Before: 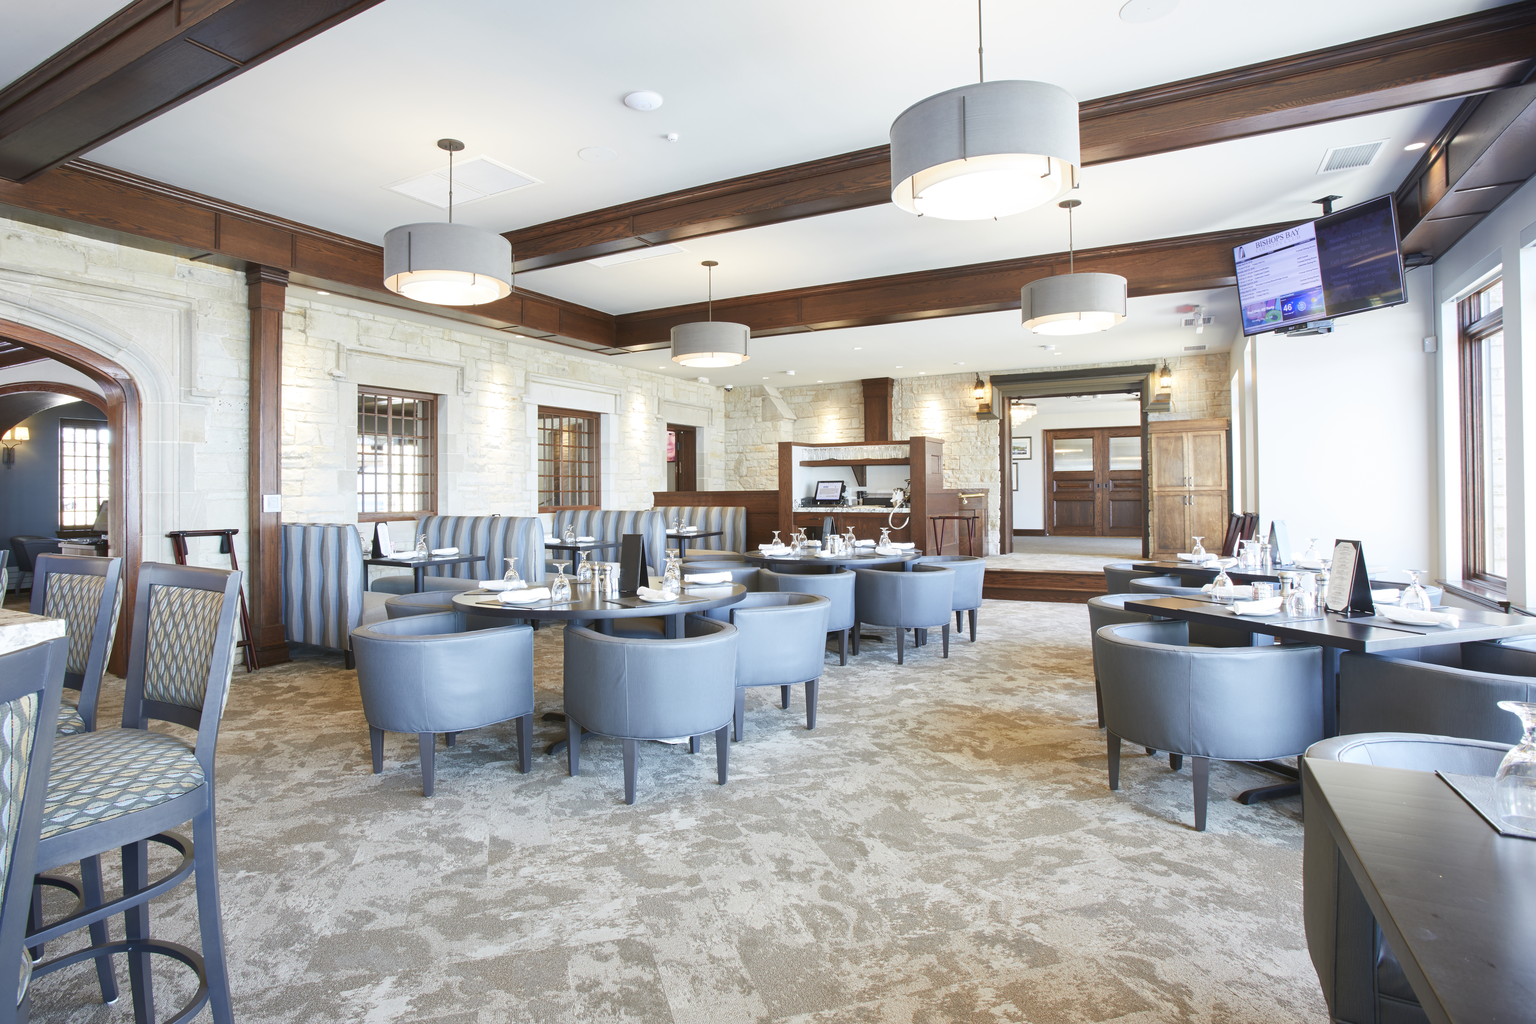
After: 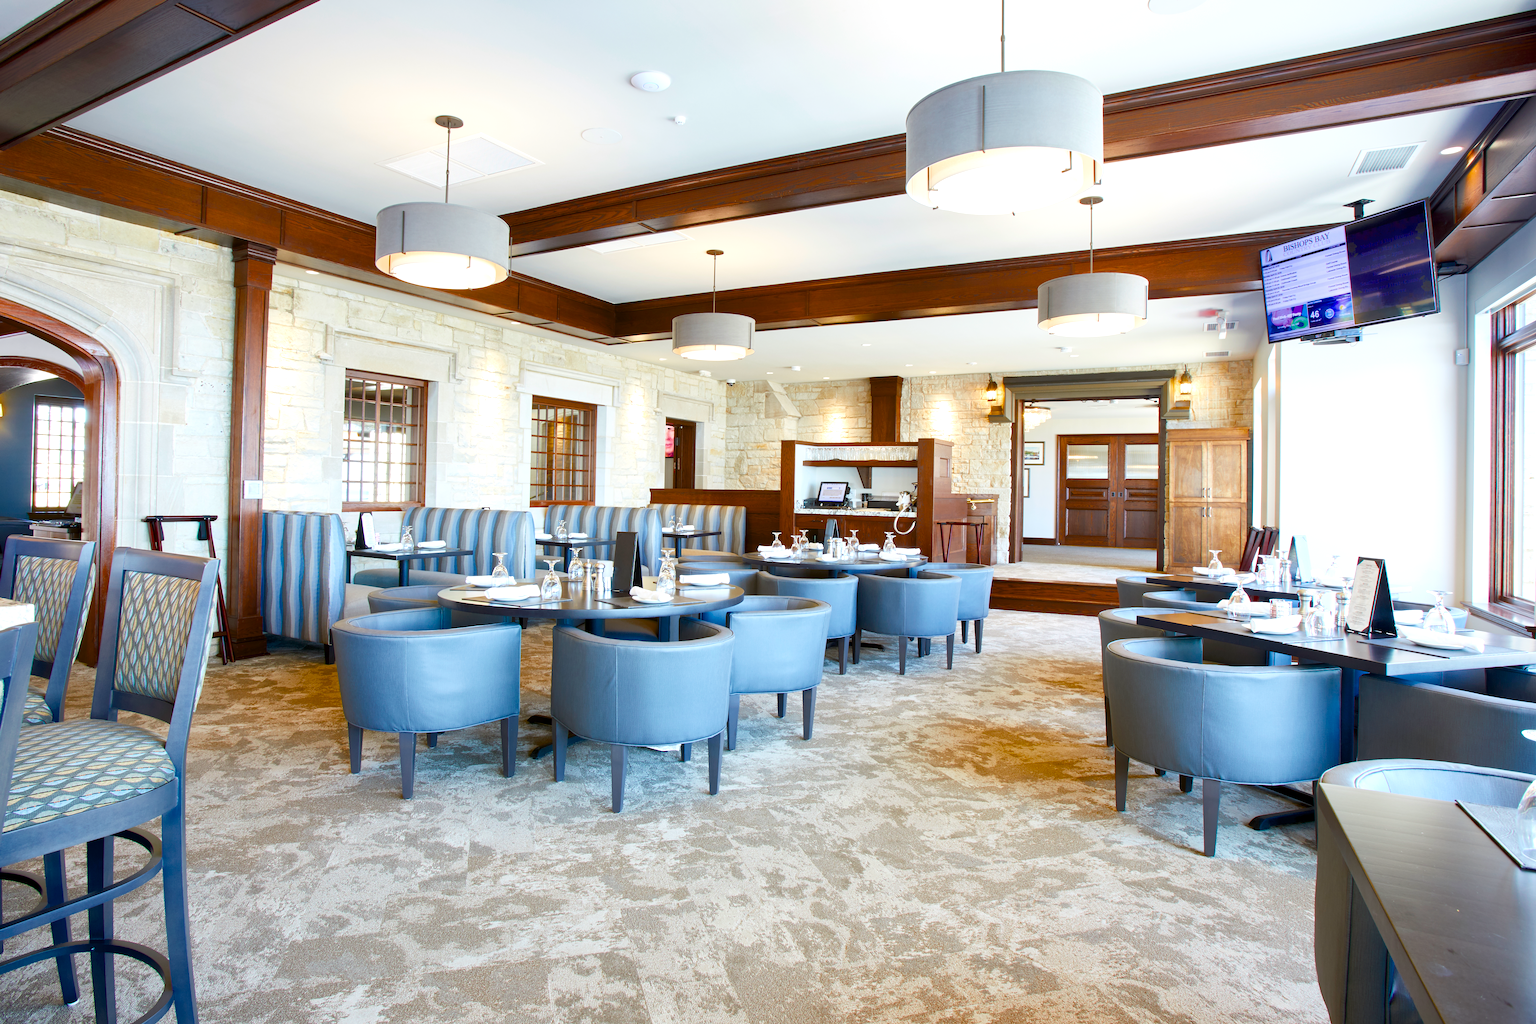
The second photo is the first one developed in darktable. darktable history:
exposure: black level correction 0.001, exposure 0.192 EV, compensate exposure bias true, compensate highlight preservation false
crop and rotate: angle -1.55°
color balance rgb: global offset › luminance -0.876%, linear chroma grading › shadows -7.596%, linear chroma grading › global chroma 9.993%, perceptual saturation grading › global saturation 29.794%, saturation formula JzAzBz (2021)
